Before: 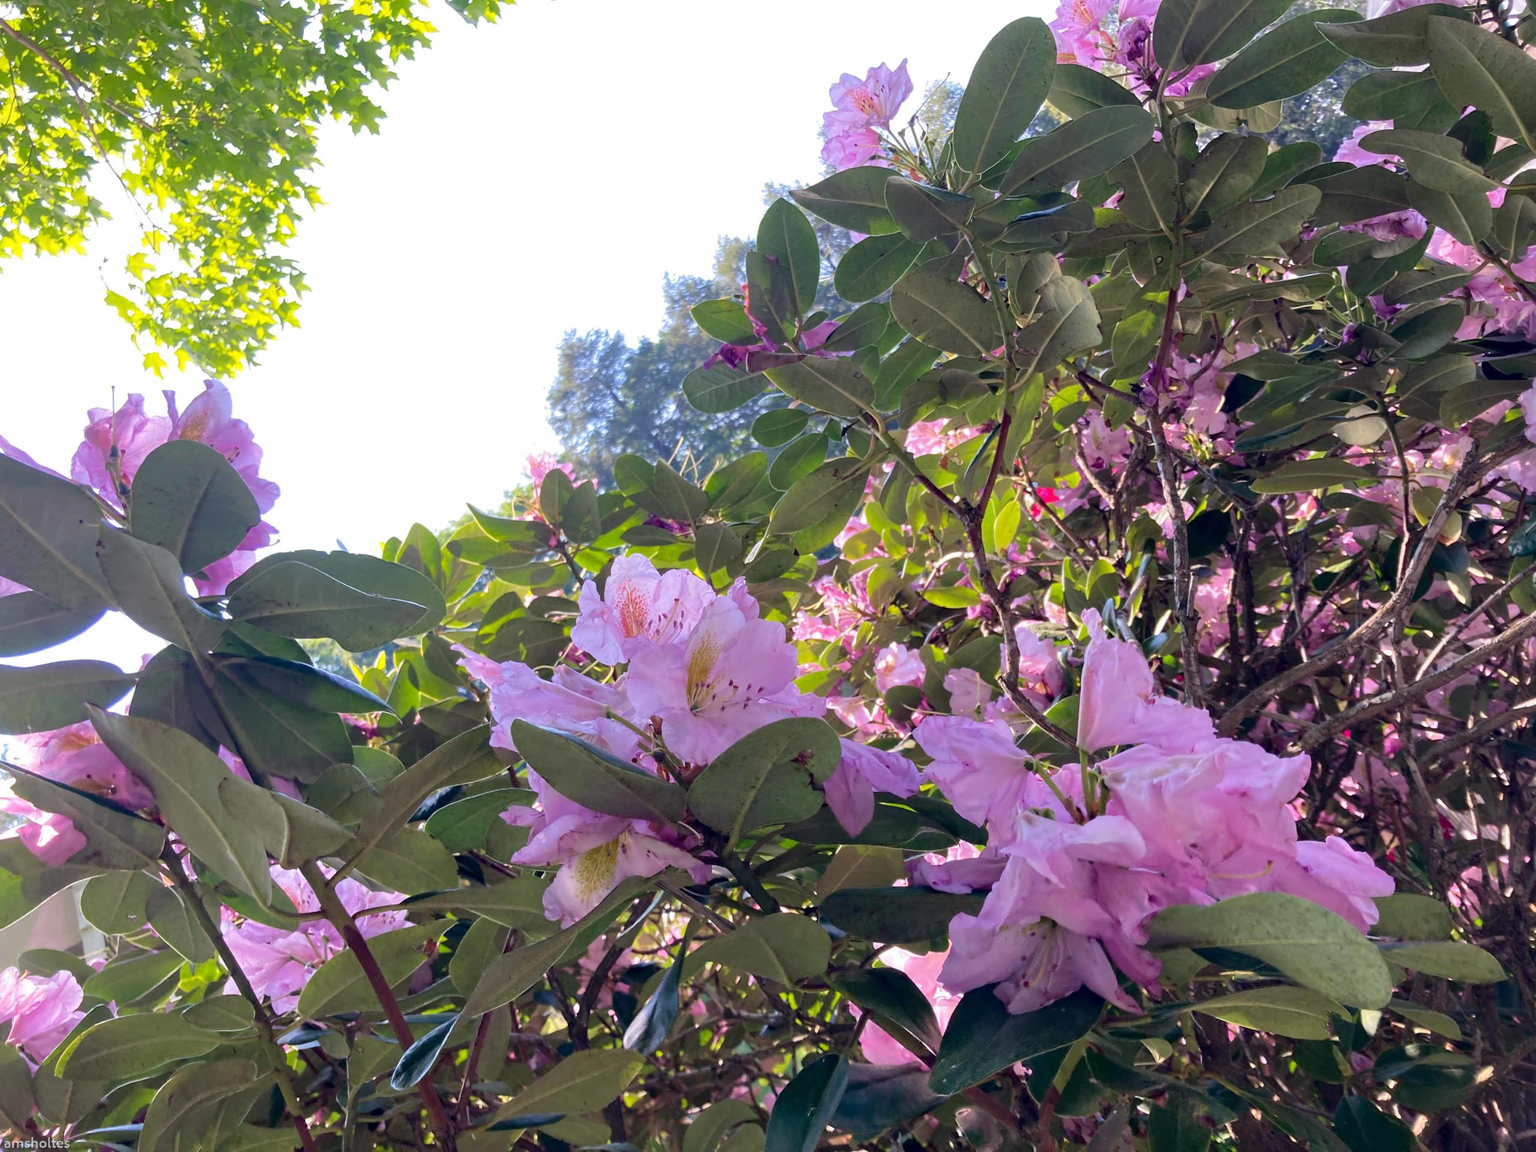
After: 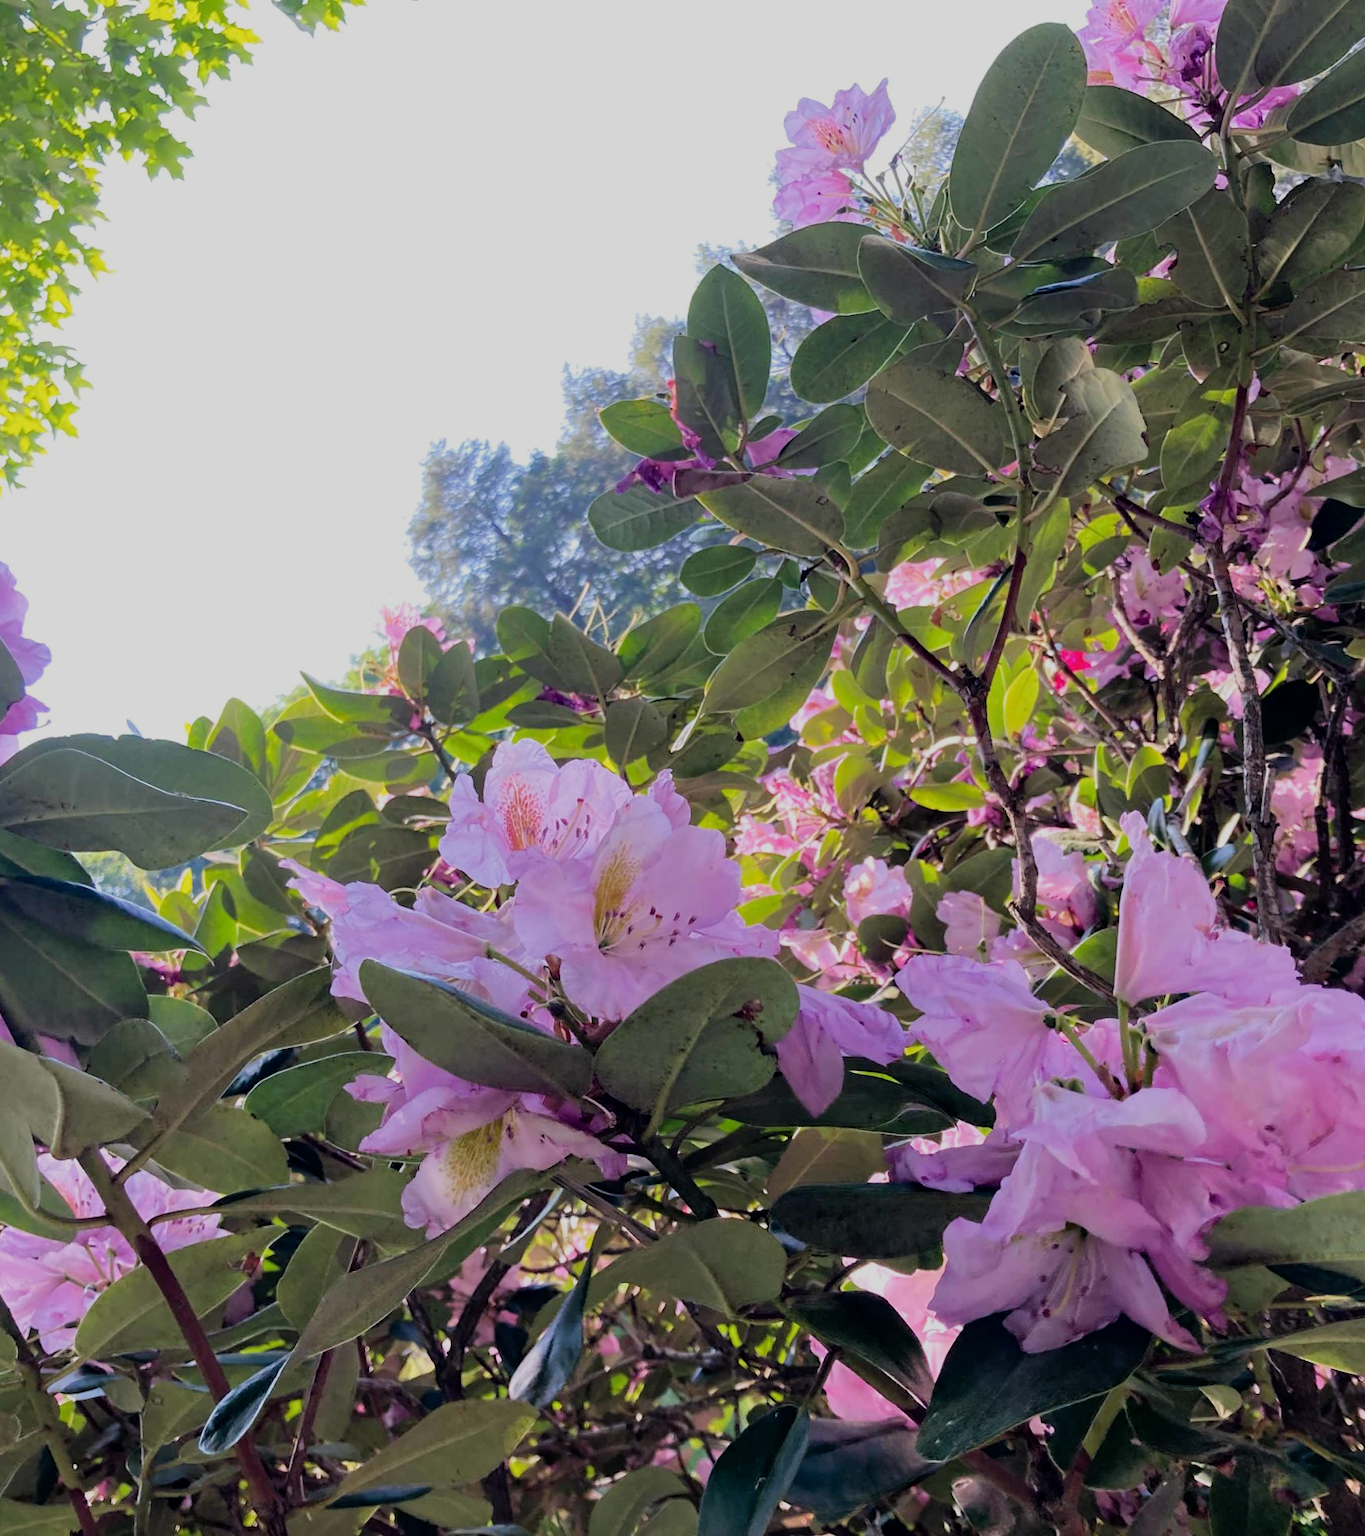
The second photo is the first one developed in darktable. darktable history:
crop and rotate: left 15.754%, right 17.579%
filmic rgb: black relative exposure -7.65 EV, white relative exposure 4.56 EV, hardness 3.61, contrast 1.05
